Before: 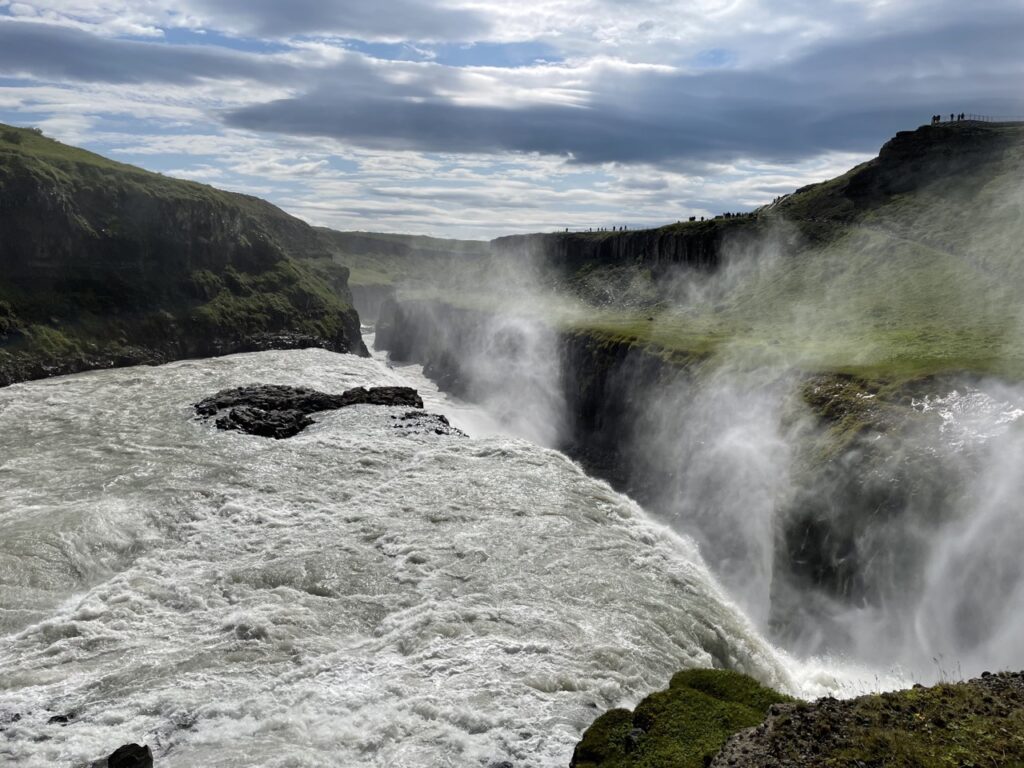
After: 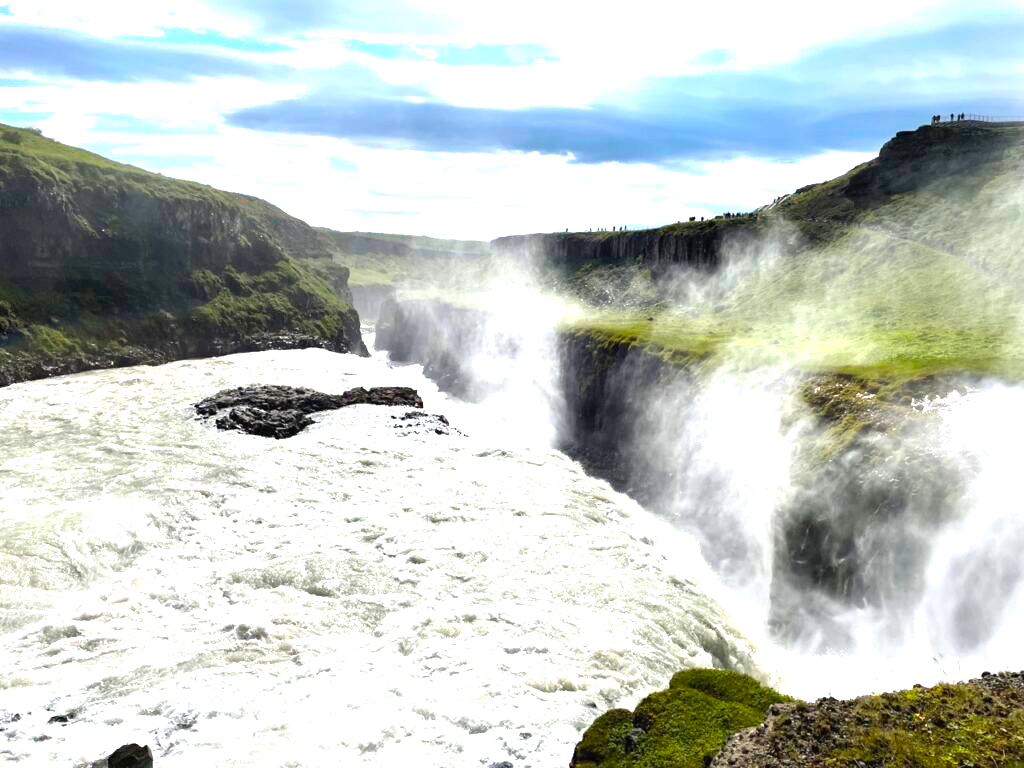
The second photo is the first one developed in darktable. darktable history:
color balance rgb: perceptual saturation grading › global saturation 20%, global vibrance 20%
exposure: black level correction 0, exposure 1.625 EV, compensate exposure bias true, compensate highlight preservation false
